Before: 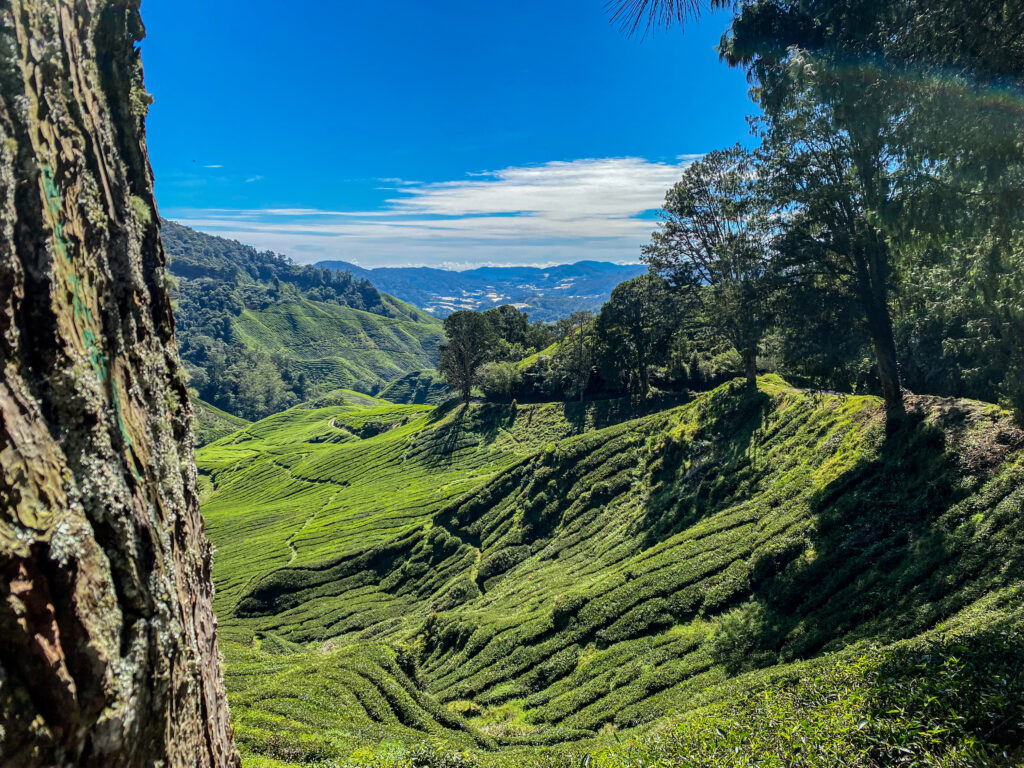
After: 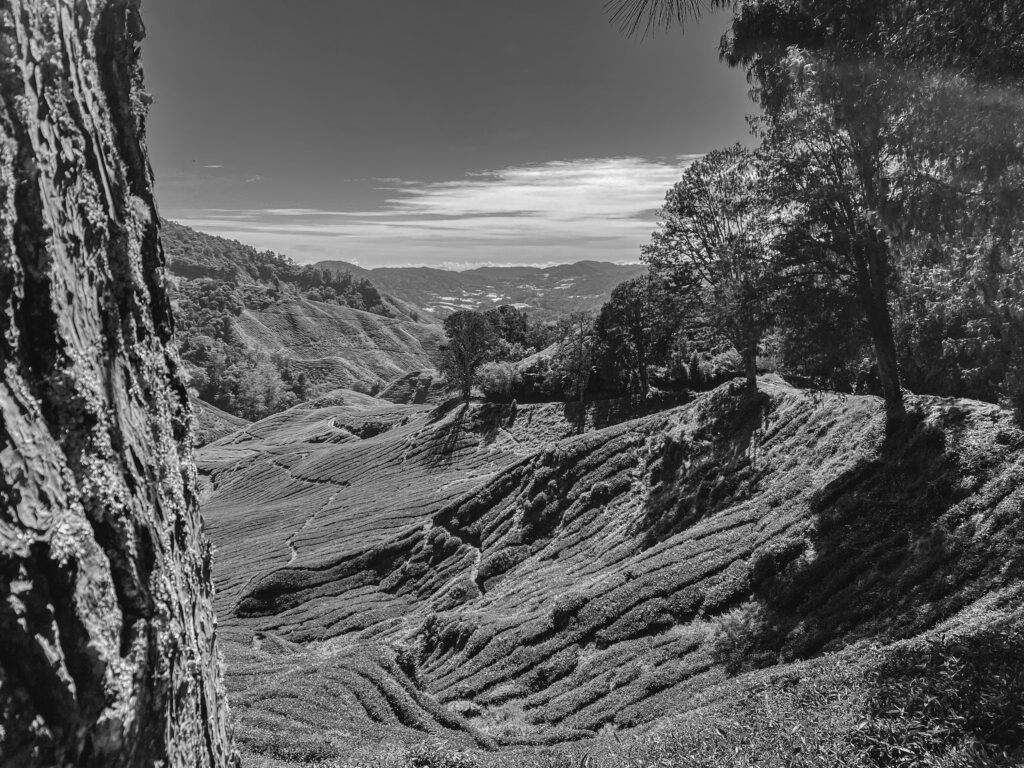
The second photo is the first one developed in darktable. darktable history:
monochrome: a 0, b 0, size 0.5, highlights 0.57
exposure: black level correction -0.005, exposure 0.054 EV, compensate highlight preservation false
